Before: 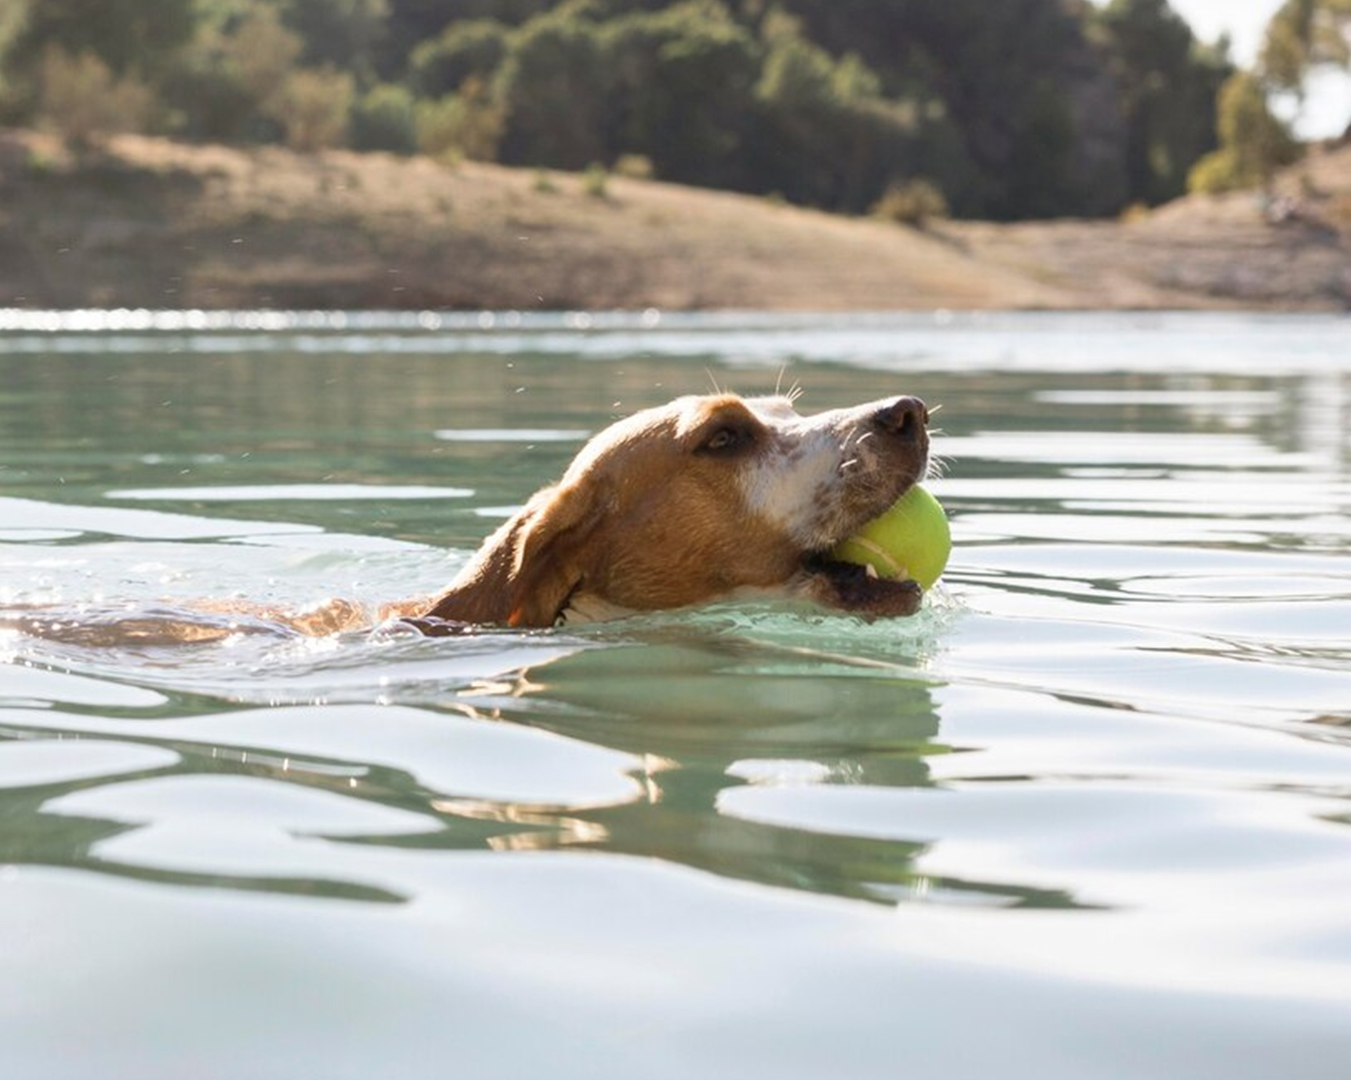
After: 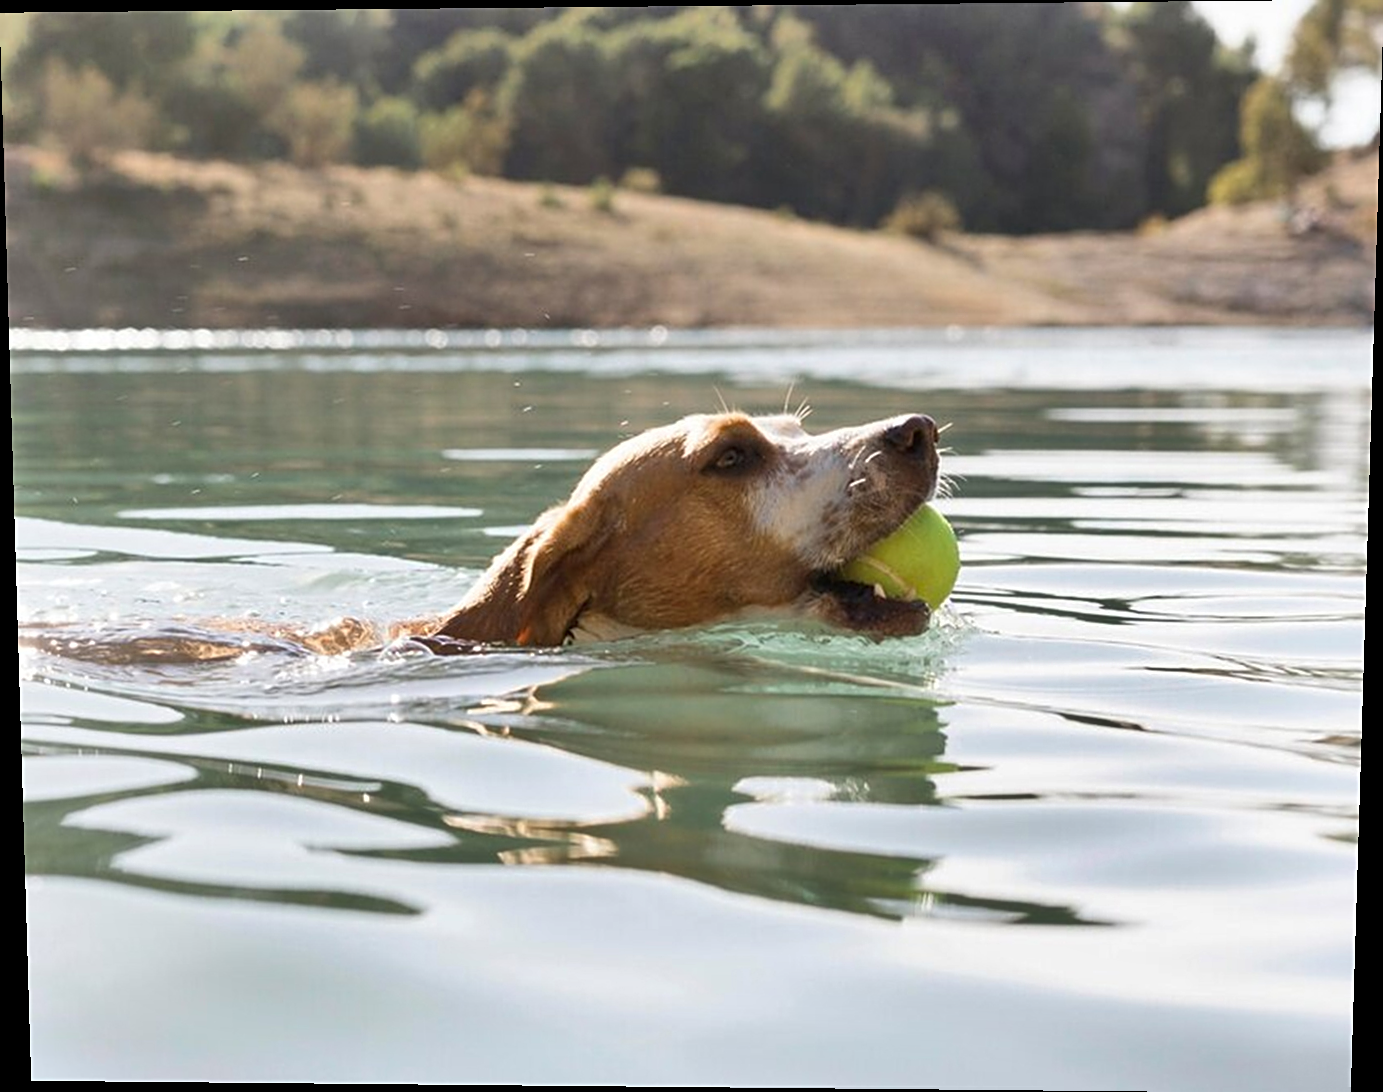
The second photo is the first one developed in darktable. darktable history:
rotate and perspective: lens shift (vertical) 0.048, lens shift (horizontal) -0.024, automatic cropping off
shadows and highlights: low approximation 0.01, soften with gaussian
sharpen: on, module defaults
